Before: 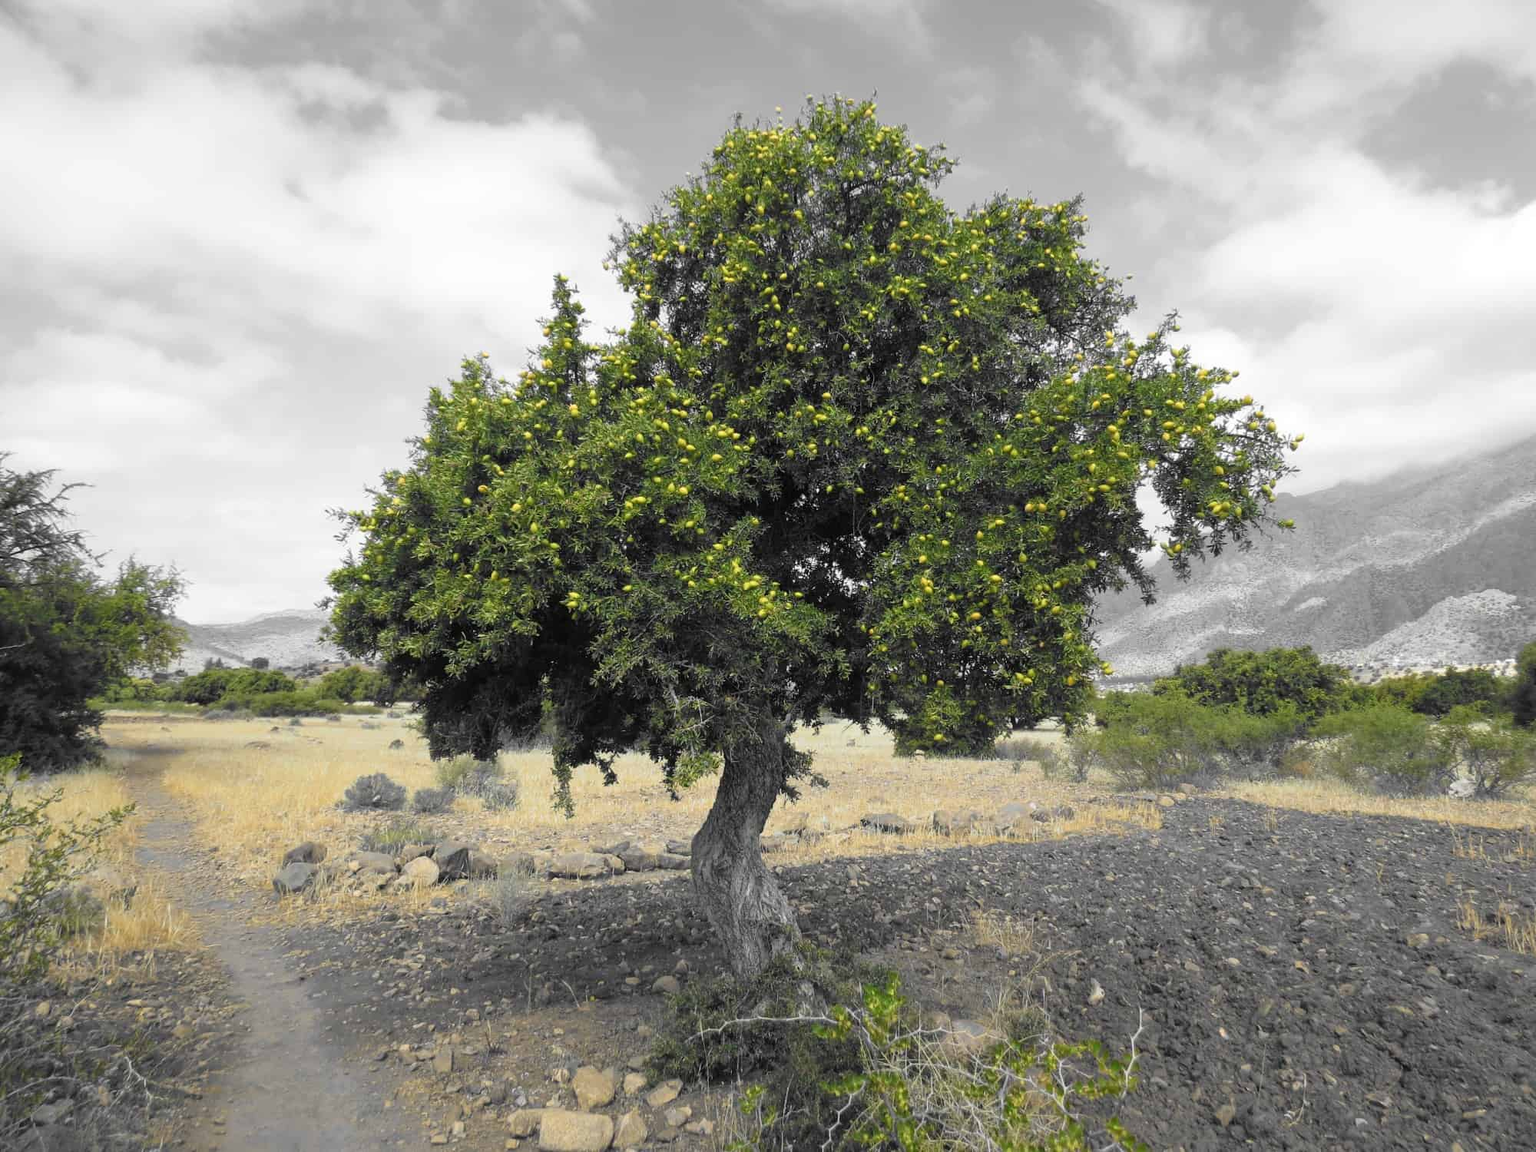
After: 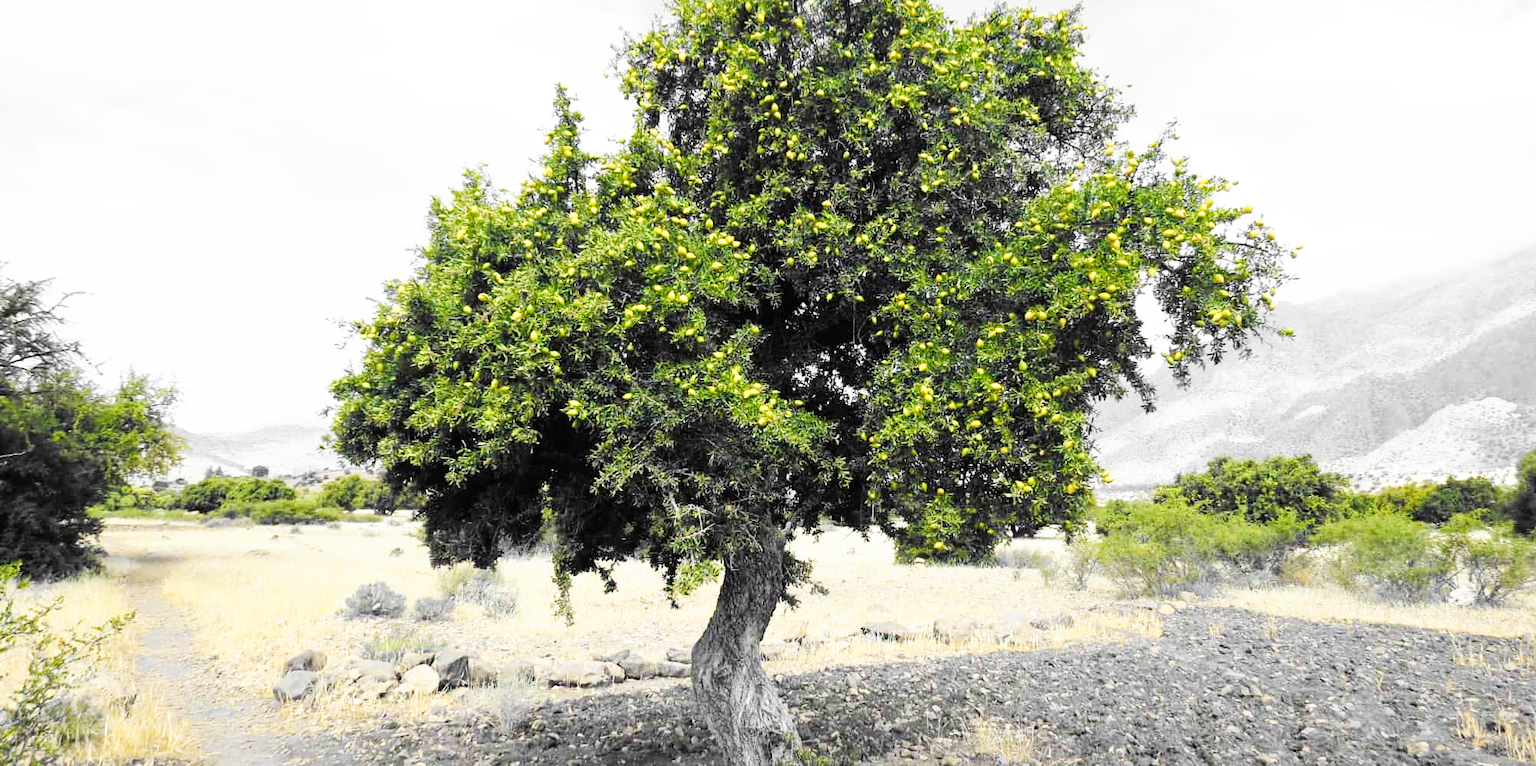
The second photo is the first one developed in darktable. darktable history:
crop: top 16.727%, bottom 16.727%
base curve: curves: ch0 [(0, 0) (0.007, 0.004) (0.027, 0.03) (0.046, 0.07) (0.207, 0.54) (0.442, 0.872) (0.673, 0.972) (1, 1)], preserve colors none
